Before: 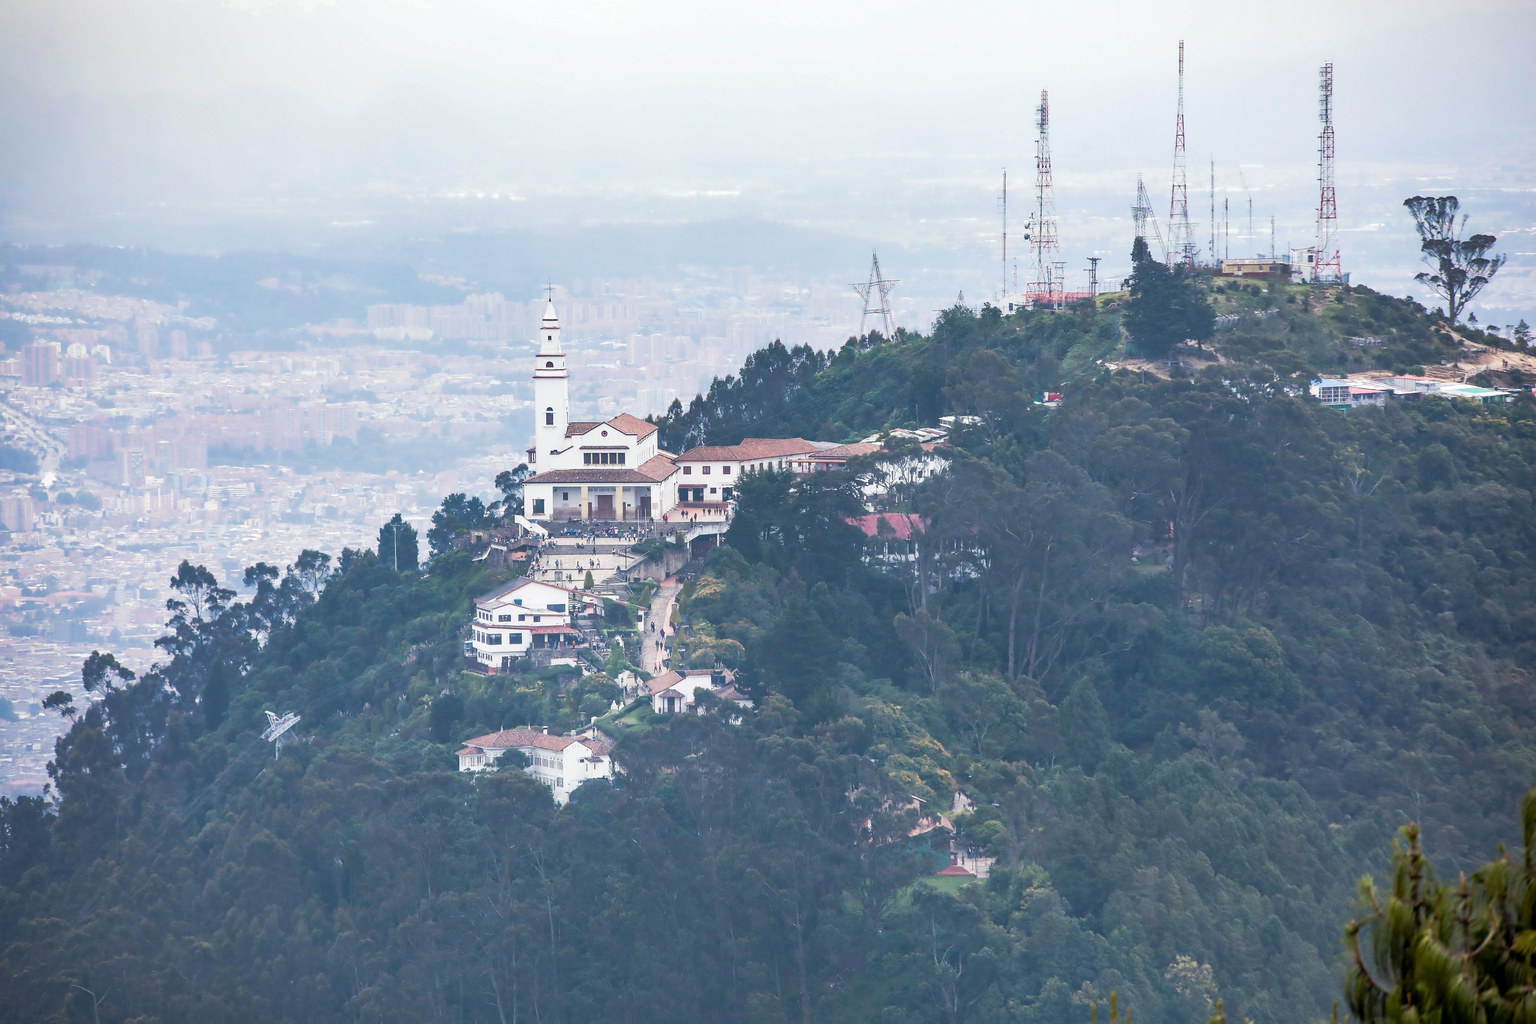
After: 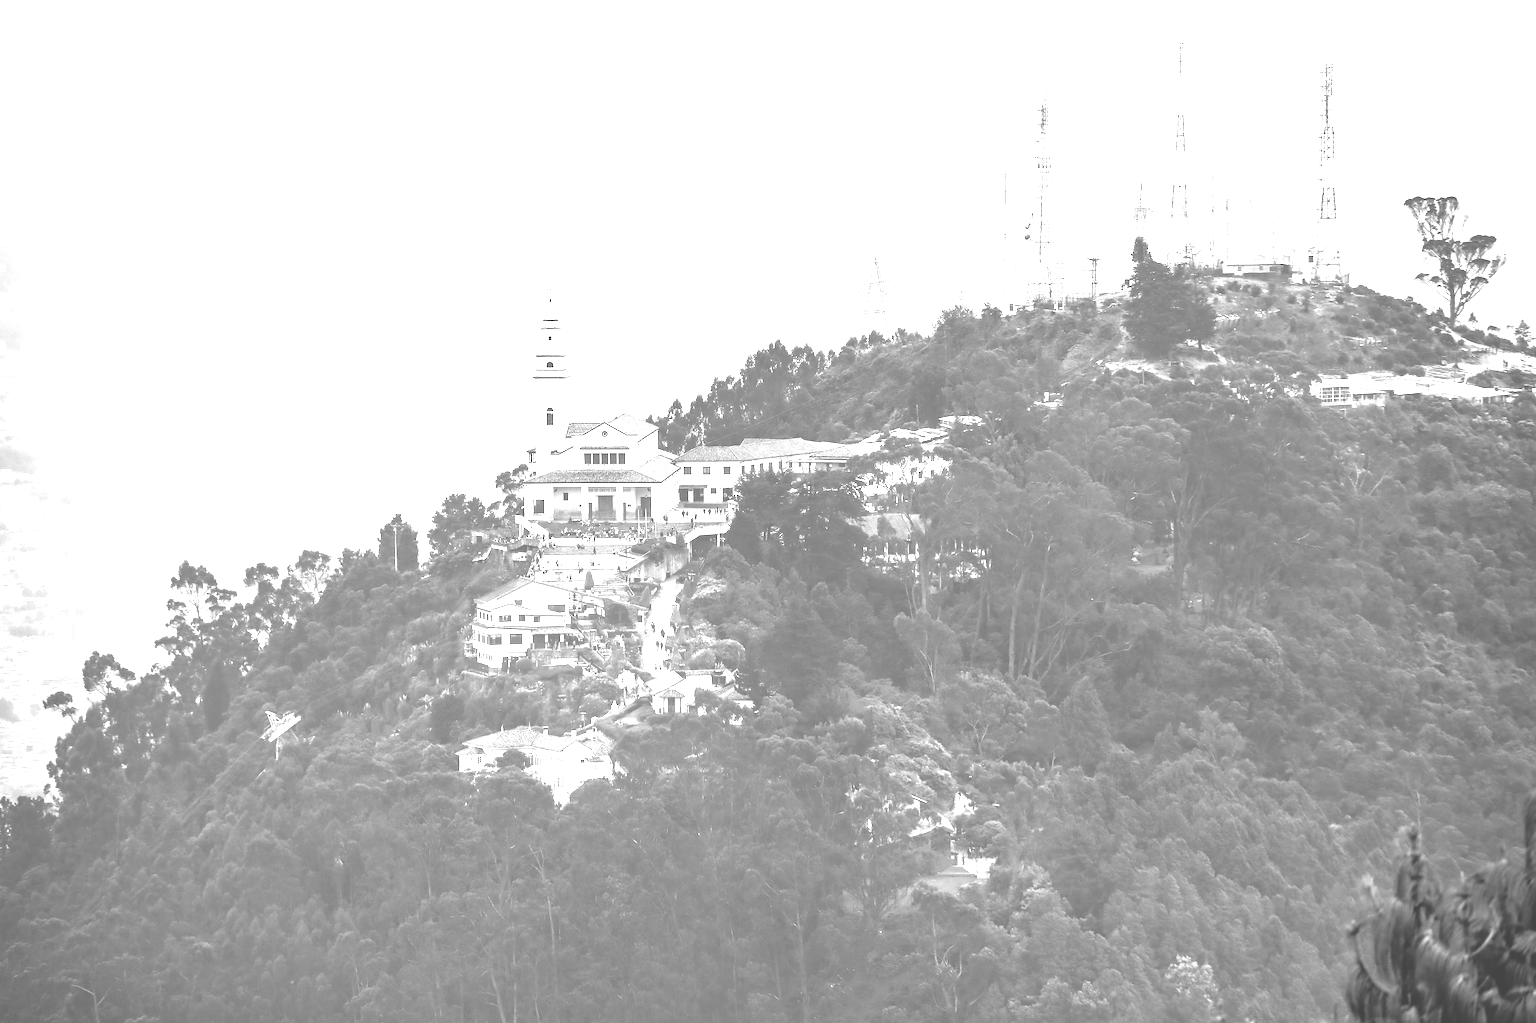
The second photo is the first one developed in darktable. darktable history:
monochrome: on, module defaults
exposure: black level correction -0.023, exposure 1.397 EV, compensate highlight preservation false
white balance: red 0.982, blue 1.018
